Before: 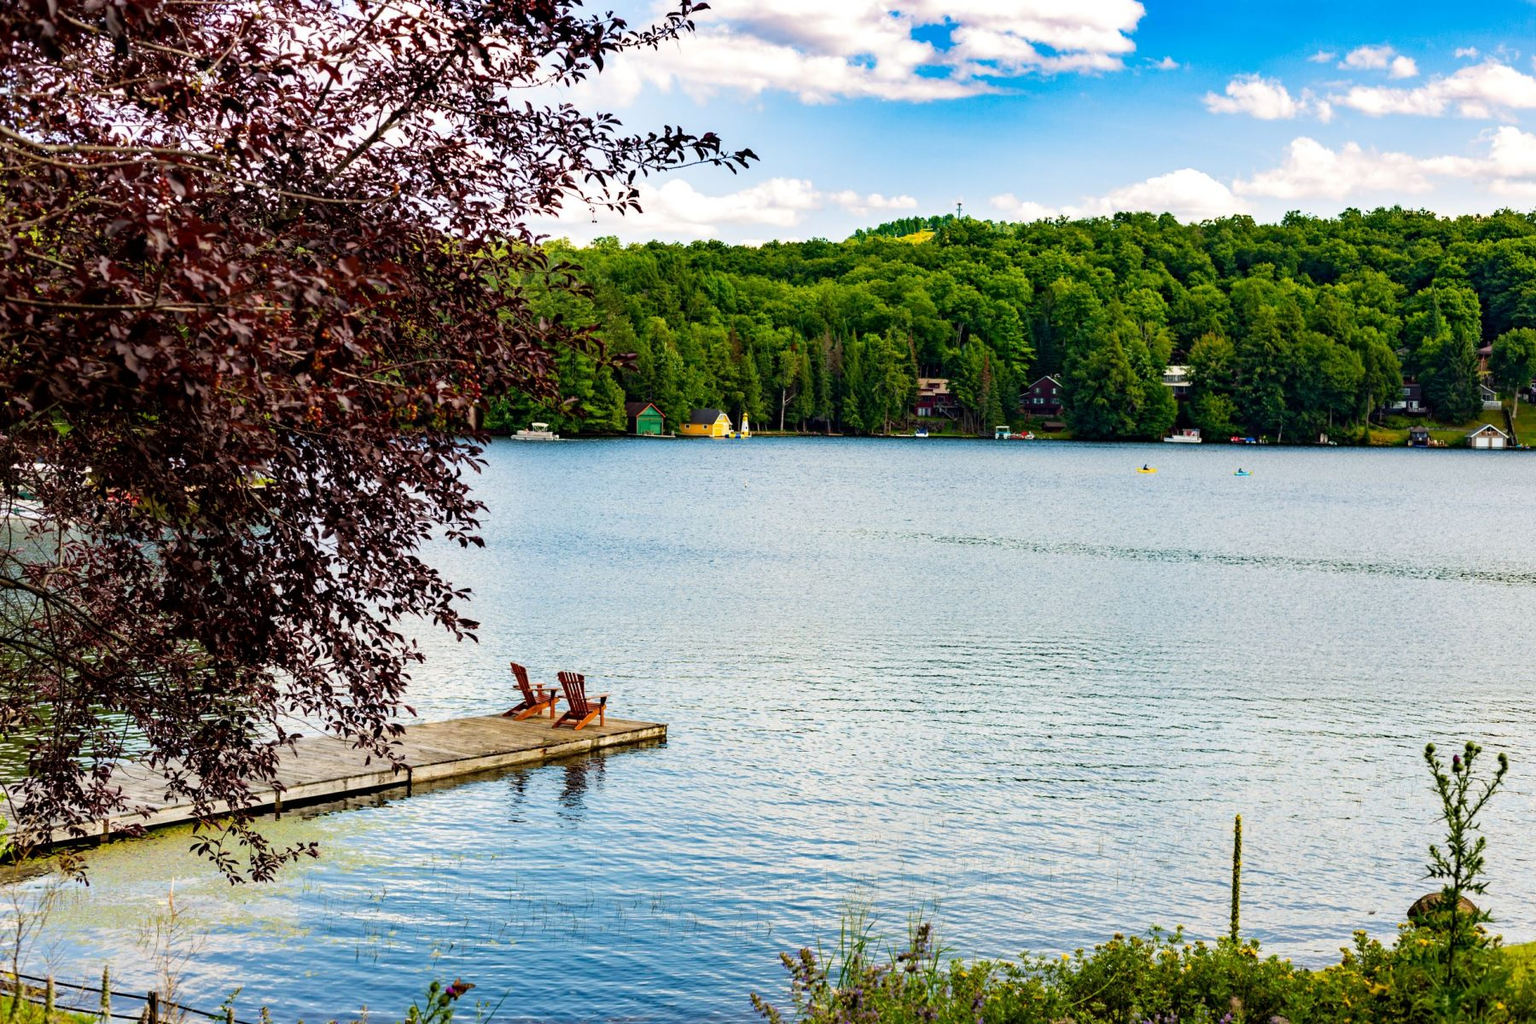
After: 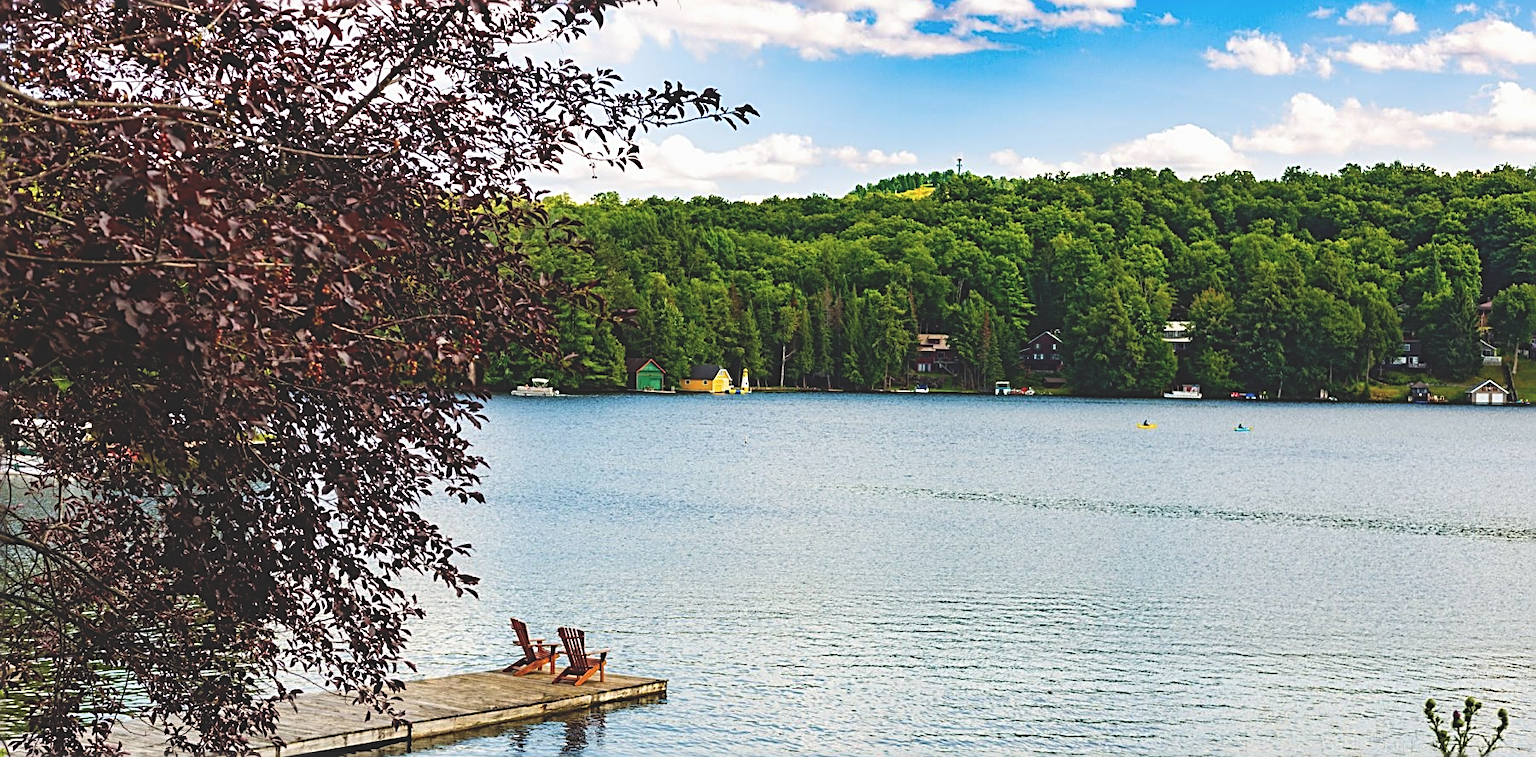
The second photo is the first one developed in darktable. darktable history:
exposure: black level correction -0.021, exposure -0.035 EV, compensate exposure bias true
sharpen: radius 2.588, amount 0.701
crop: top 4.339%, bottom 21.61%
